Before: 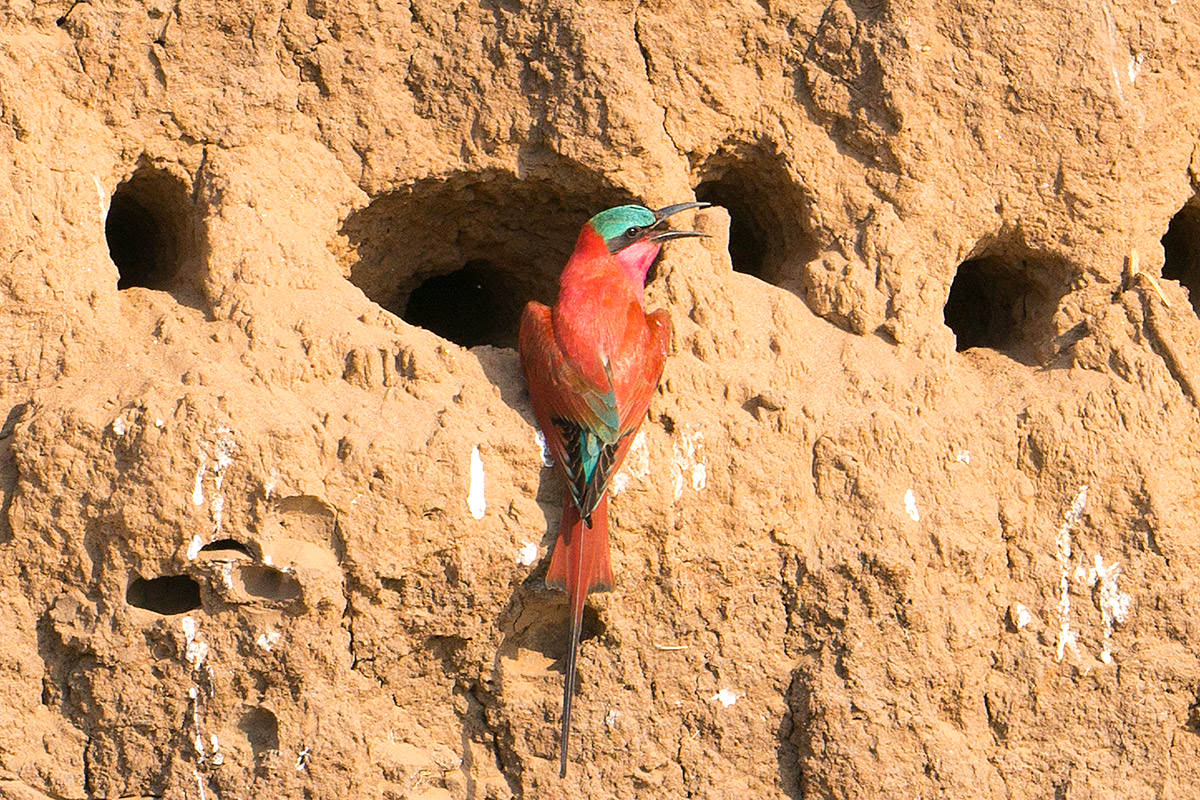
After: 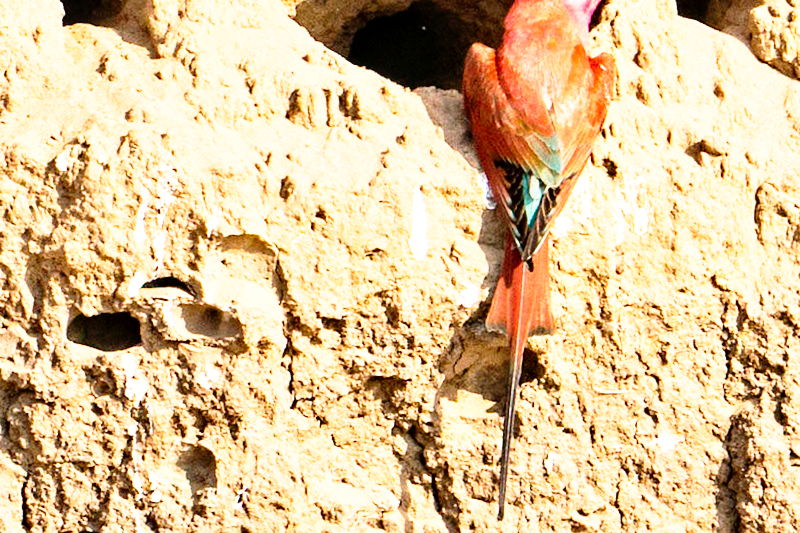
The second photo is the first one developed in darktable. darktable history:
crop and rotate: angle -0.82°, left 3.85%, top 31.828%, right 27.992%
contrast equalizer: y [[0.511, 0.558, 0.631, 0.632, 0.559, 0.512], [0.5 ×6], [0.507, 0.559, 0.627, 0.644, 0.647, 0.647], [0 ×6], [0 ×6]]
lowpass: radius 0.5, unbound 0
base curve: curves: ch0 [(0, 0) (0.012, 0.01) (0.073, 0.168) (0.31, 0.711) (0.645, 0.957) (1, 1)], preserve colors none
